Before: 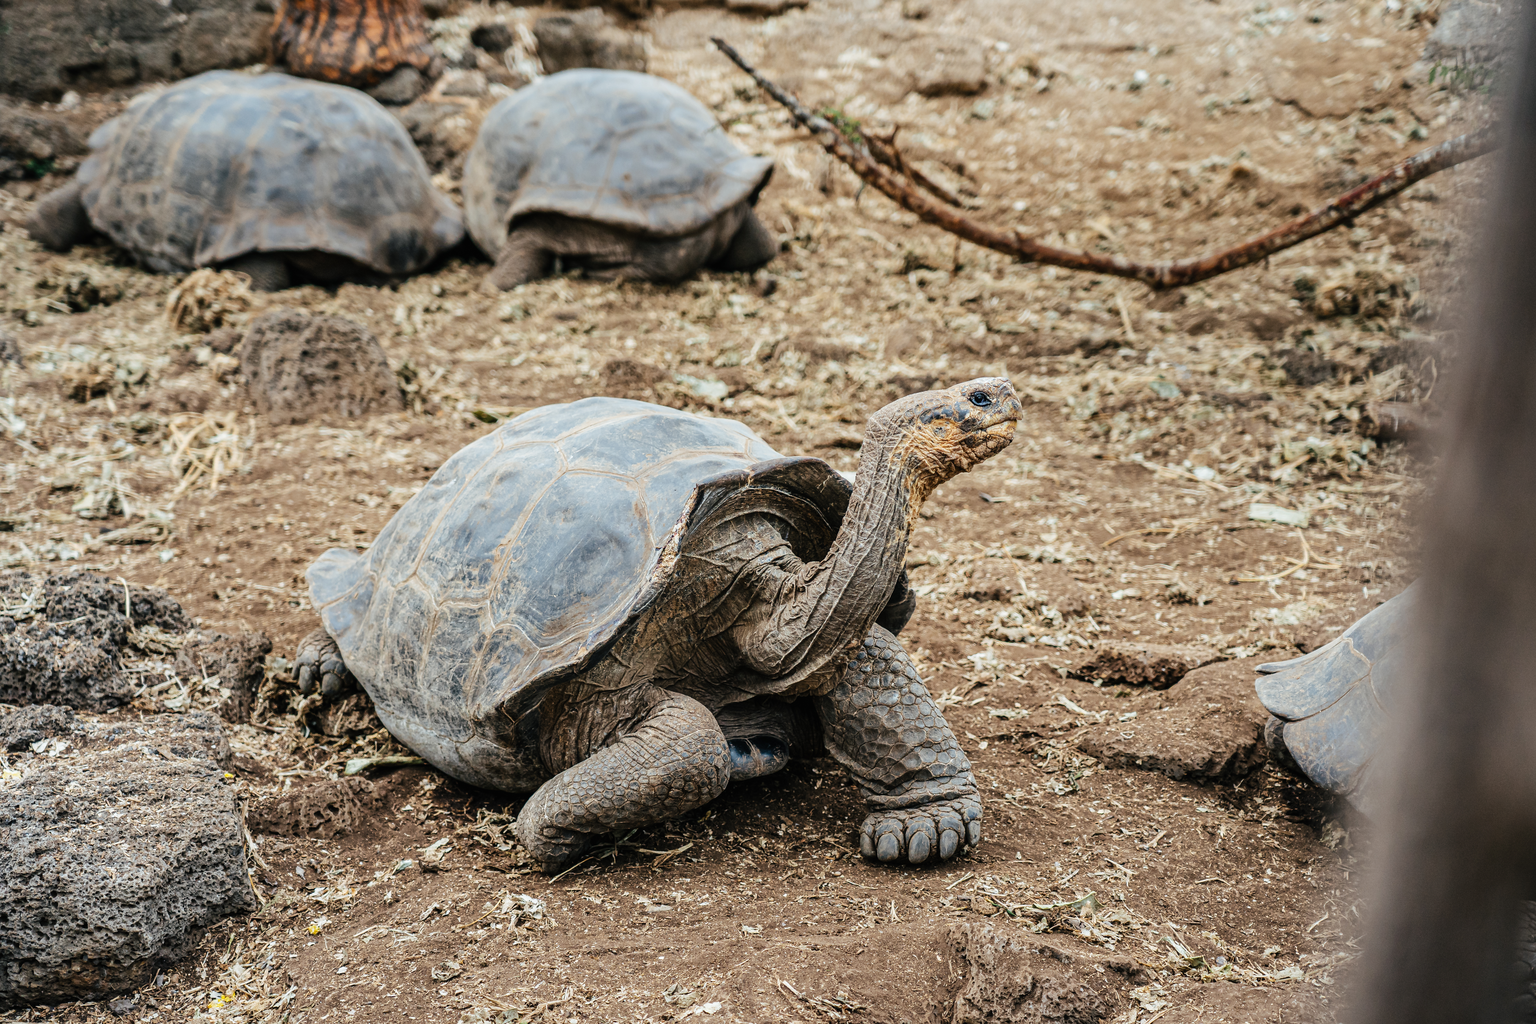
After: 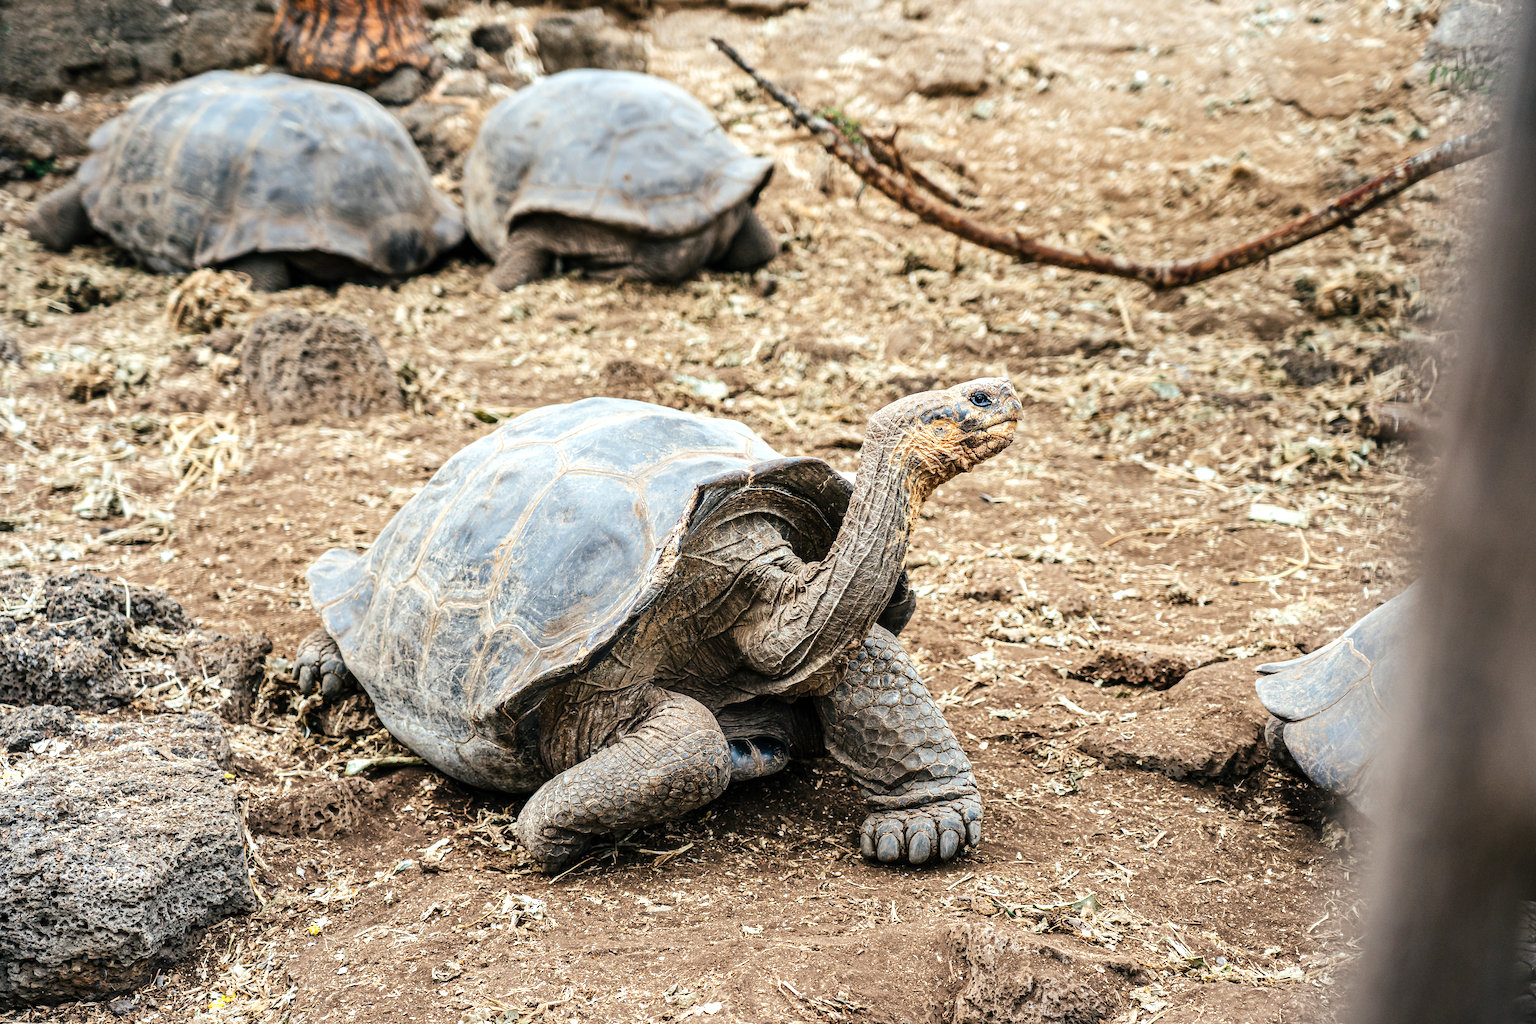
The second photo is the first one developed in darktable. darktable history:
tone equalizer: on, module defaults
exposure: black level correction 0.001, exposure 0.5 EV, compensate exposure bias true, compensate highlight preservation false
